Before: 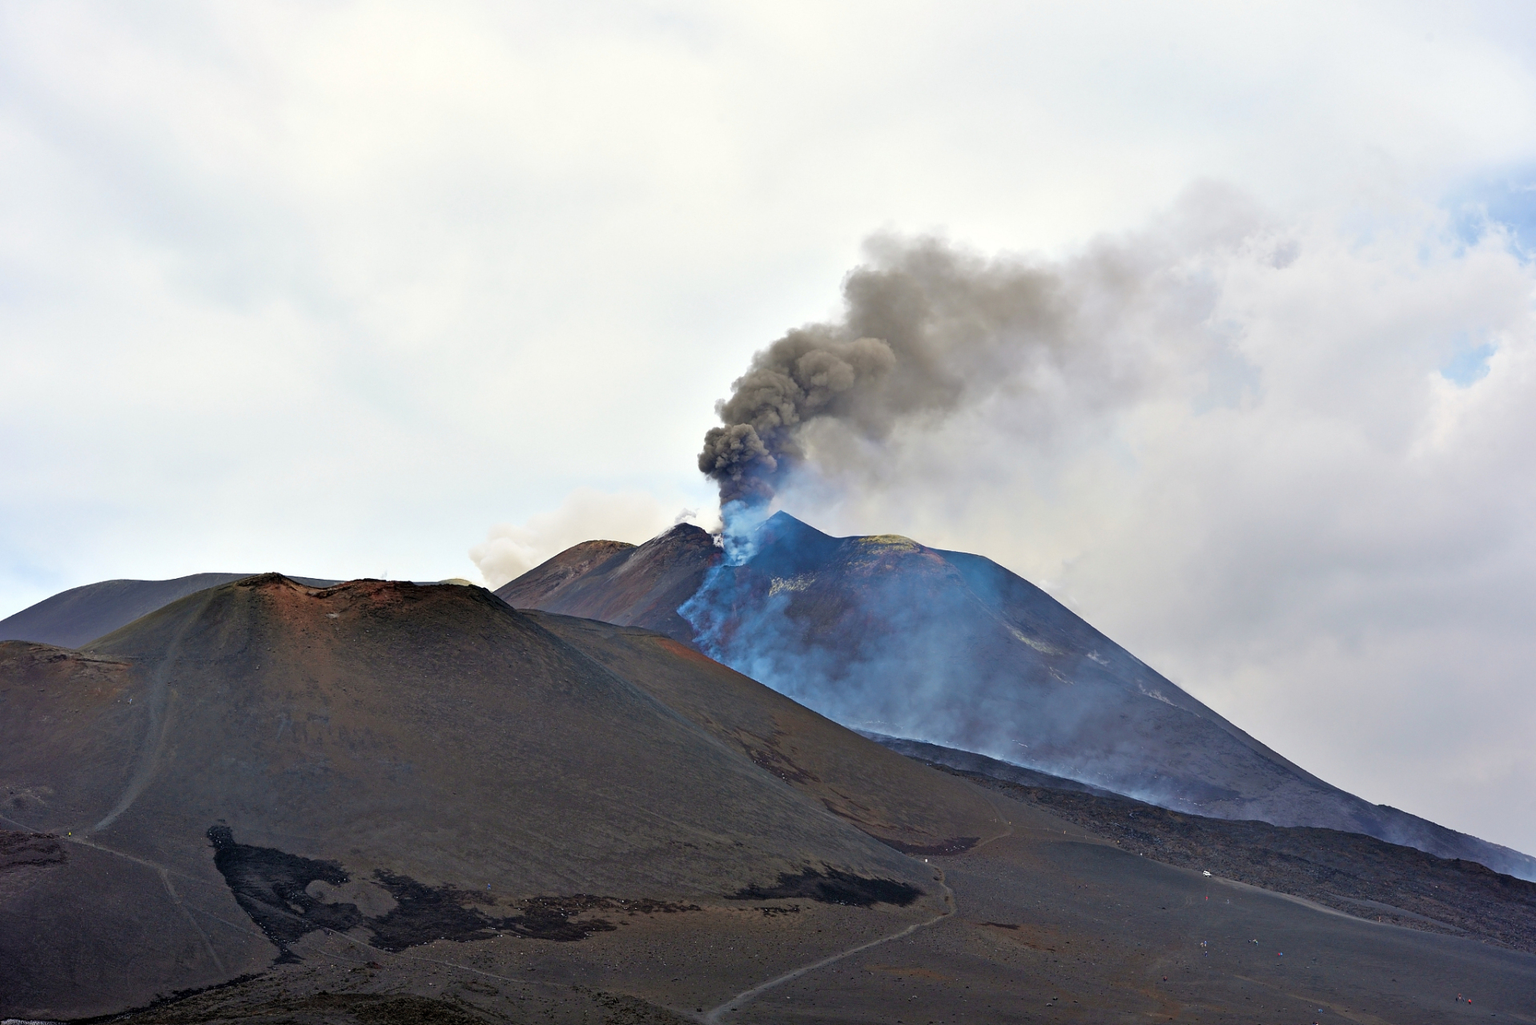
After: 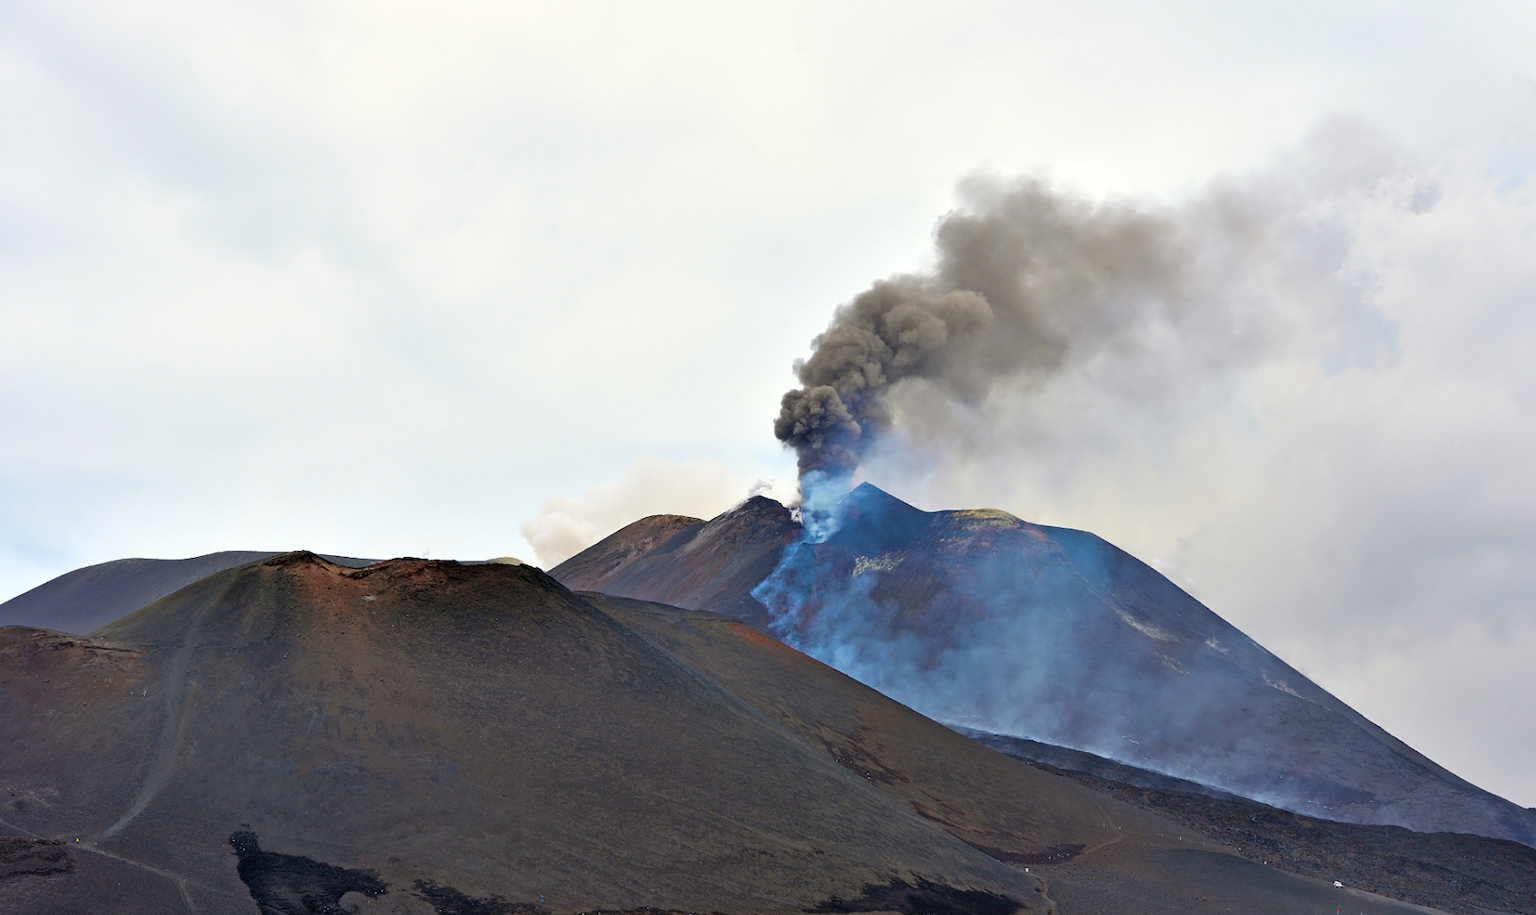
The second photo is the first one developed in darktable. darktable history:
crop: top 7.494%, right 9.779%, bottom 11.912%
